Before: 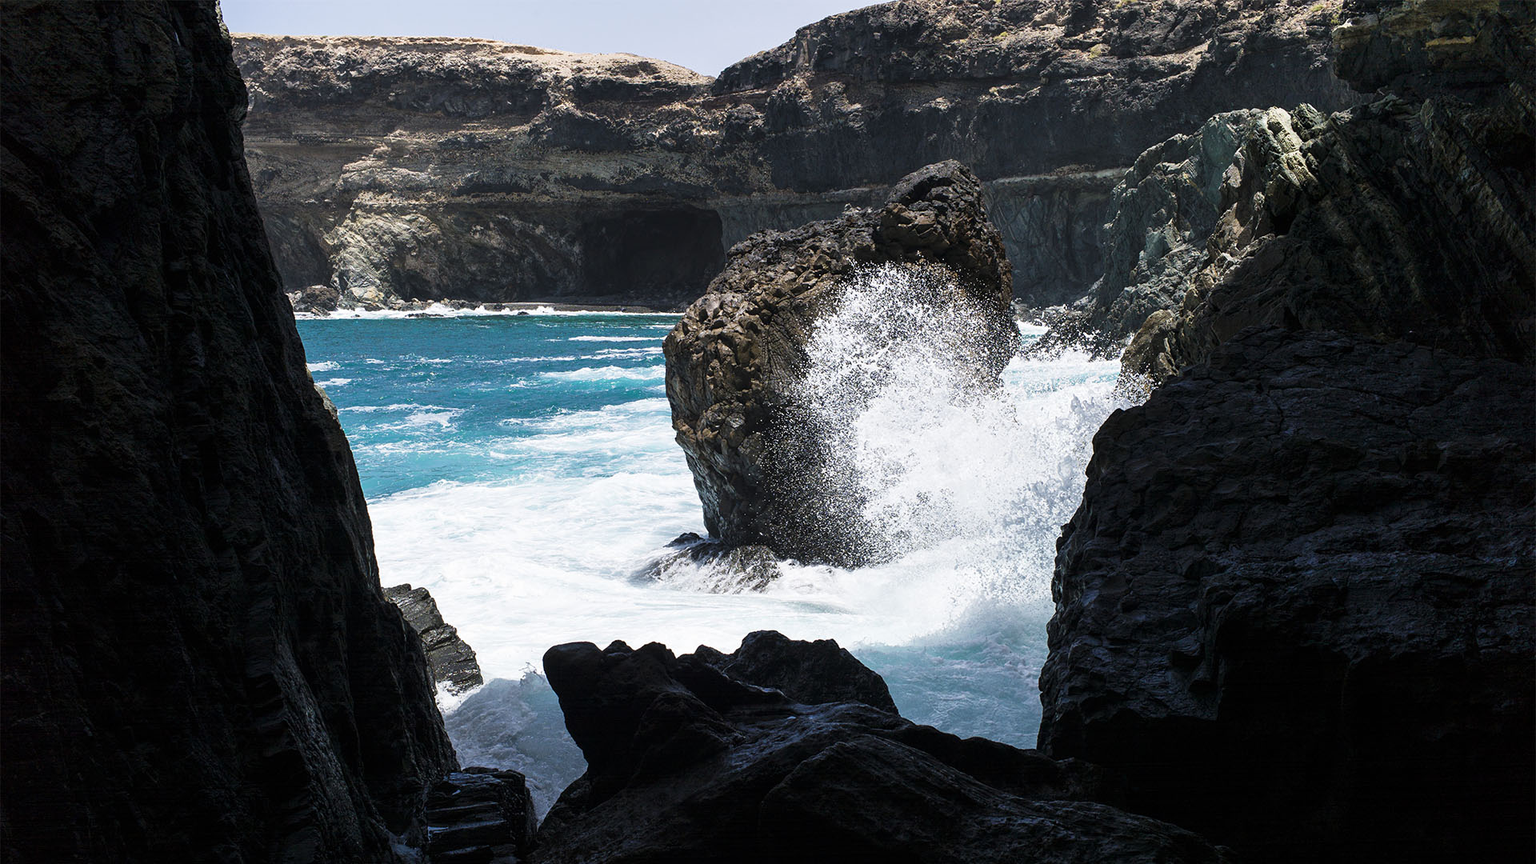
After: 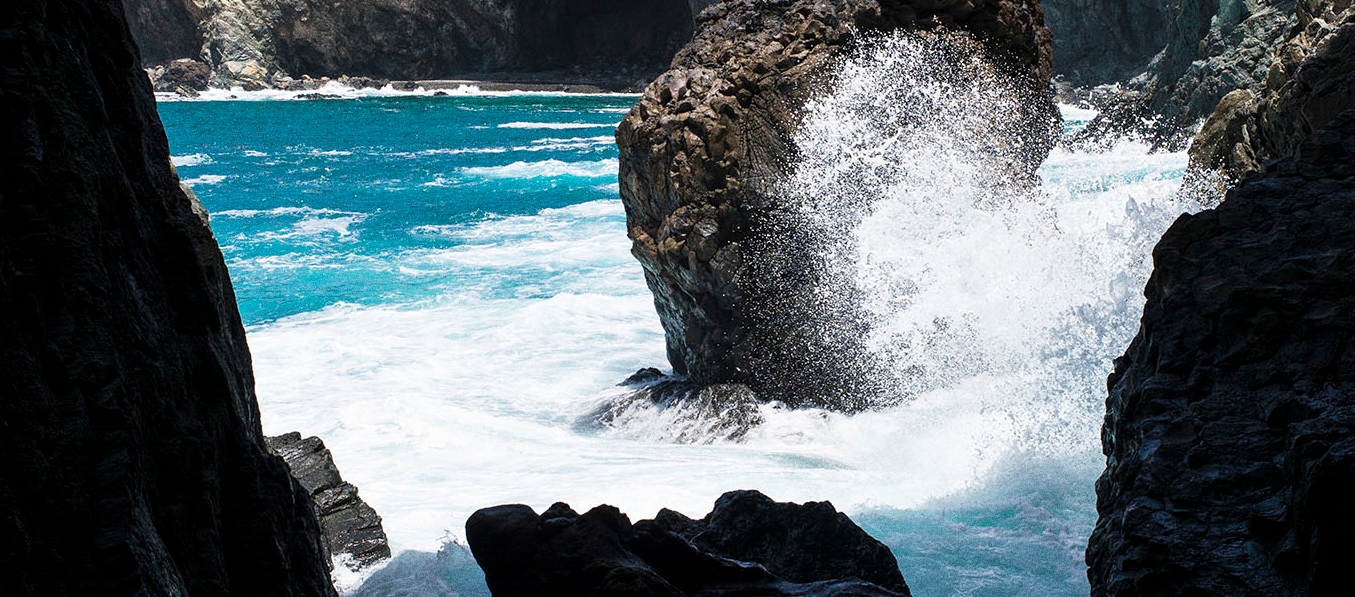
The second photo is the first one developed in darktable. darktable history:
crop: left 11.123%, top 27.61%, right 18.3%, bottom 17.034%
grain: coarseness 9.61 ISO, strength 35.62%
tone equalizer: on, module defaults
